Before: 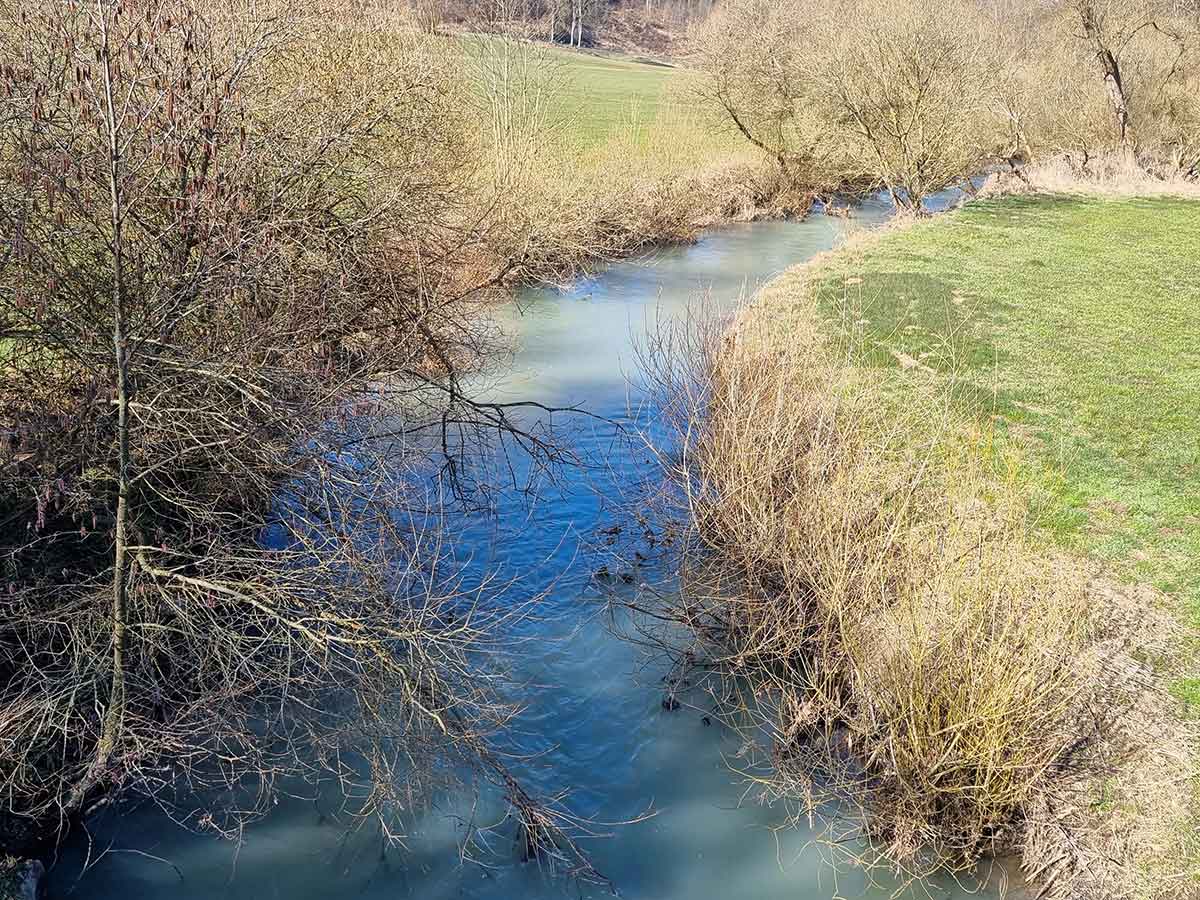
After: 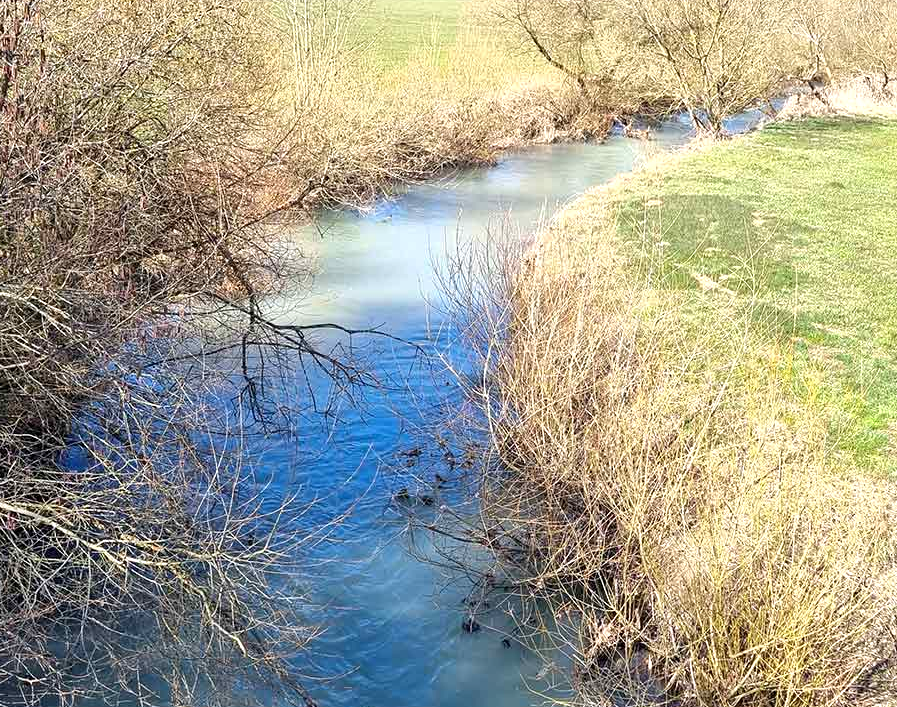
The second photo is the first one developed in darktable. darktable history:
crop: left 16.7%, top 8.732%, right 8.545%, bottom 12.679%
contrast equalizer: octaves 7, y [[0.439, 0.44, 0.442, 0.457, 0.493, 0.498], [0.5 ×6], [0.5 ×6], [0 ×6], [0 ×6]], mix -0.115
exposure: black level correction 0.001, exposure 0.499 EV, compensate exposure bias true, compensate highlight preservation false
